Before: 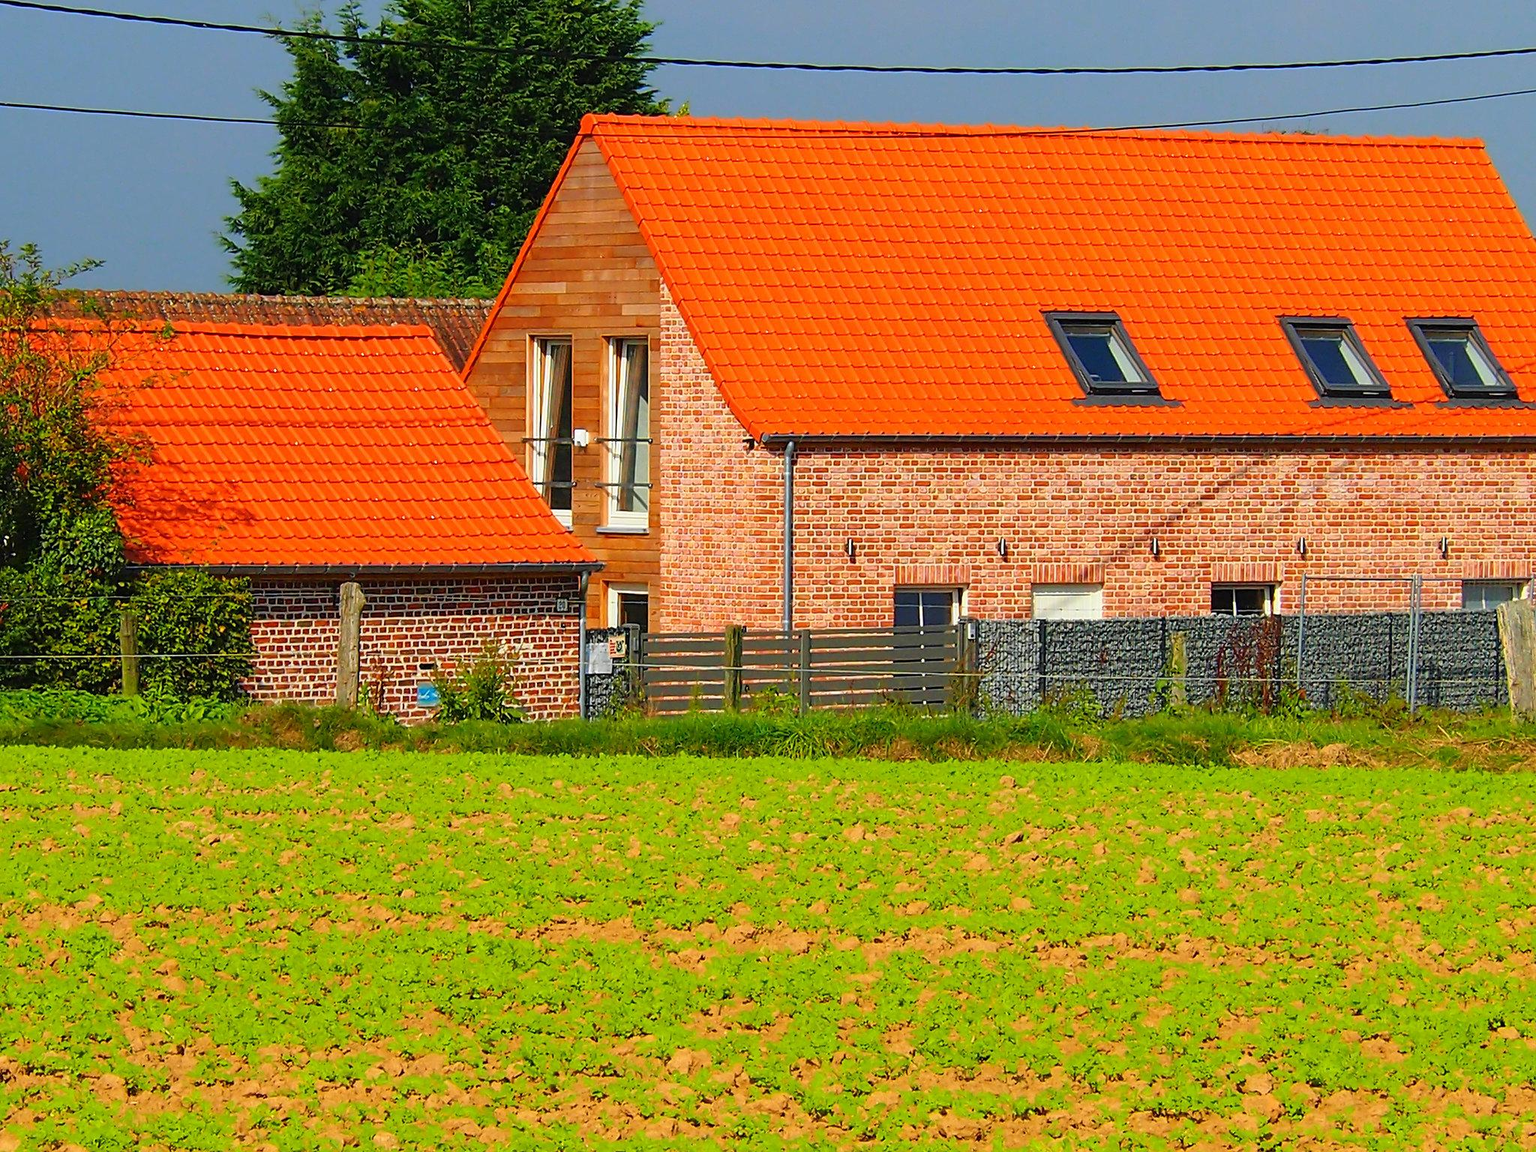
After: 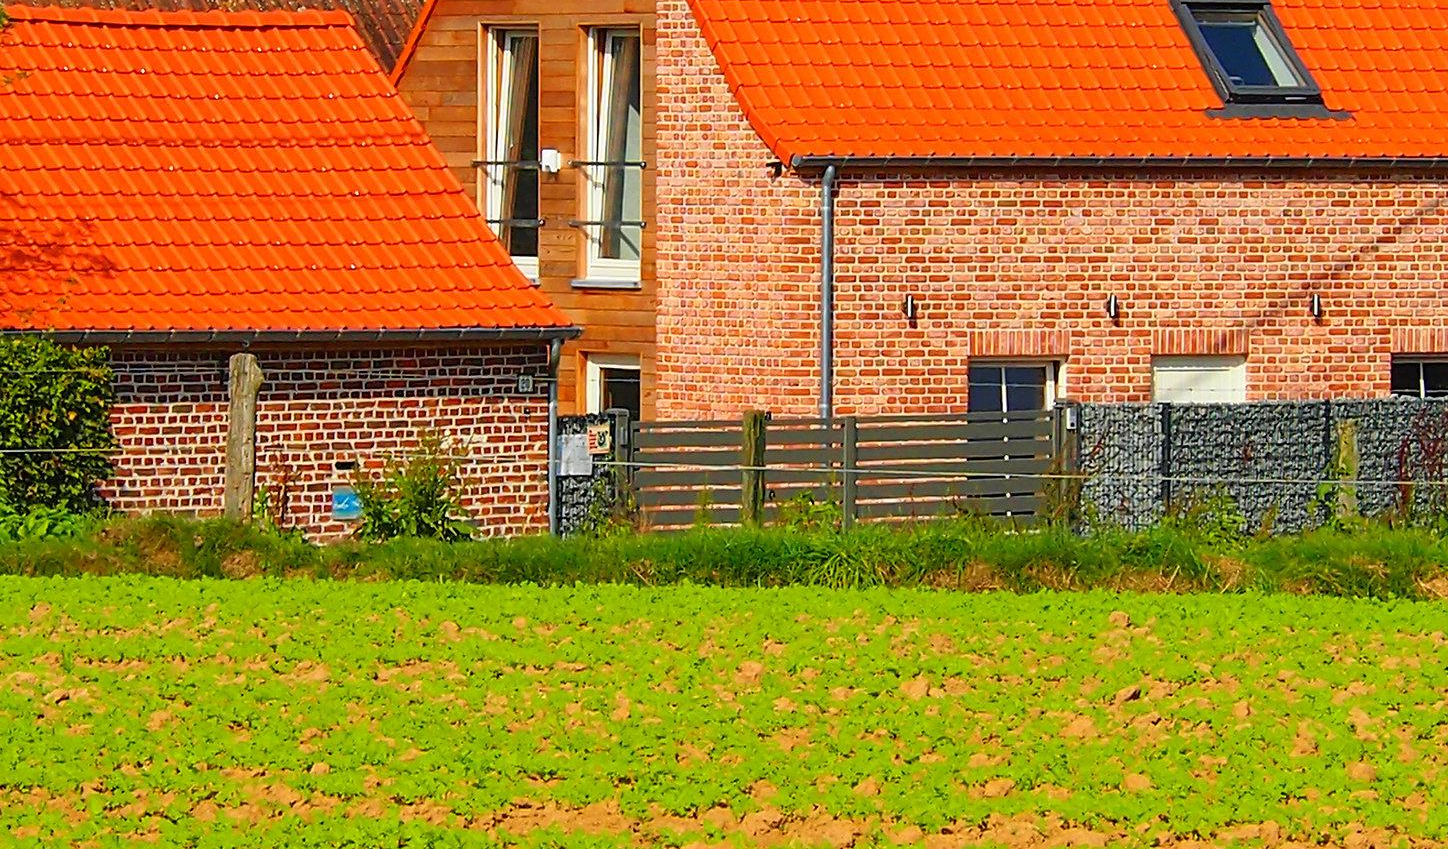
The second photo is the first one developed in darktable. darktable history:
crop: left 10.983%, top 27.567%, right 18.292%, bottom 17.119%
